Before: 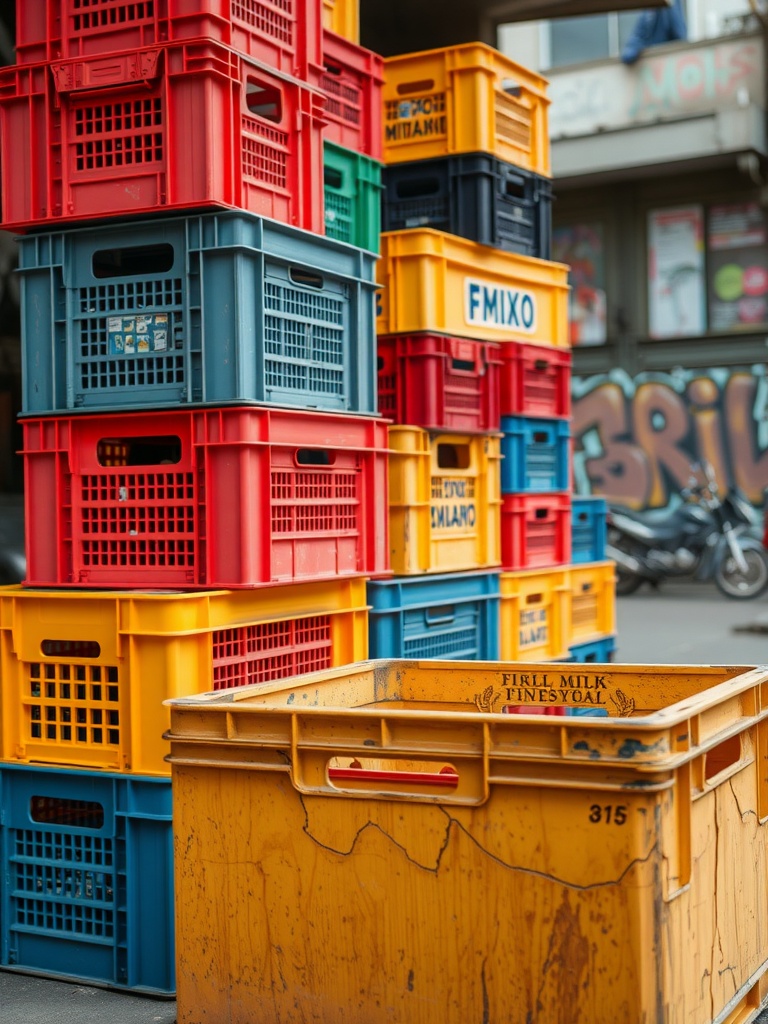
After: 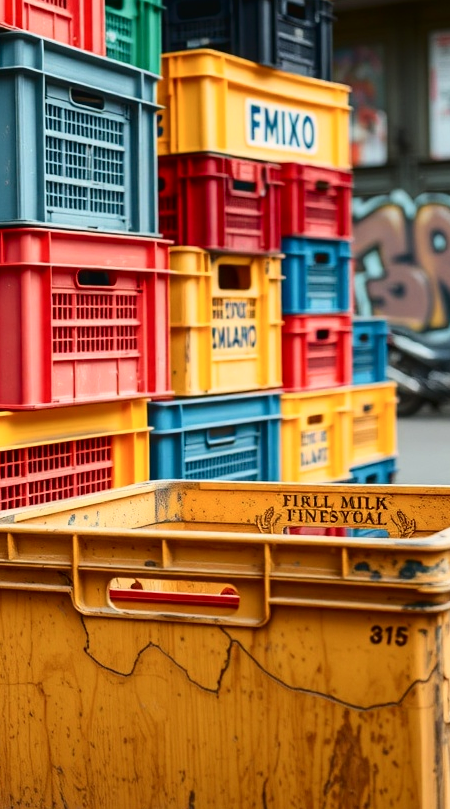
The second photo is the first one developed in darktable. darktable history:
tone curve: curves: ch0 [(0, 0) (0.003, 0.025) (0.011, 0.025) (0.025, 0.025) (0.044, 0.026) (0.069, 0.033) (0.1, 0.053) (0.136, 0.078) (0.177, 0.108) (0.224, 0.153) (0.277, 0.213) (0.335, 0.286) (0.399, 0.372) (0.468, 0.467) (0.543, 0.565) (0.623, 0.675) (0.709, 0.775) (0.801, 0.863) (0.898, 0.936) (1, 1)], color space Lab, independent channels, preserve colors none
crop and rotate: left 28.623%, top 17.514%, right 12.752%, bottom 3.431%
